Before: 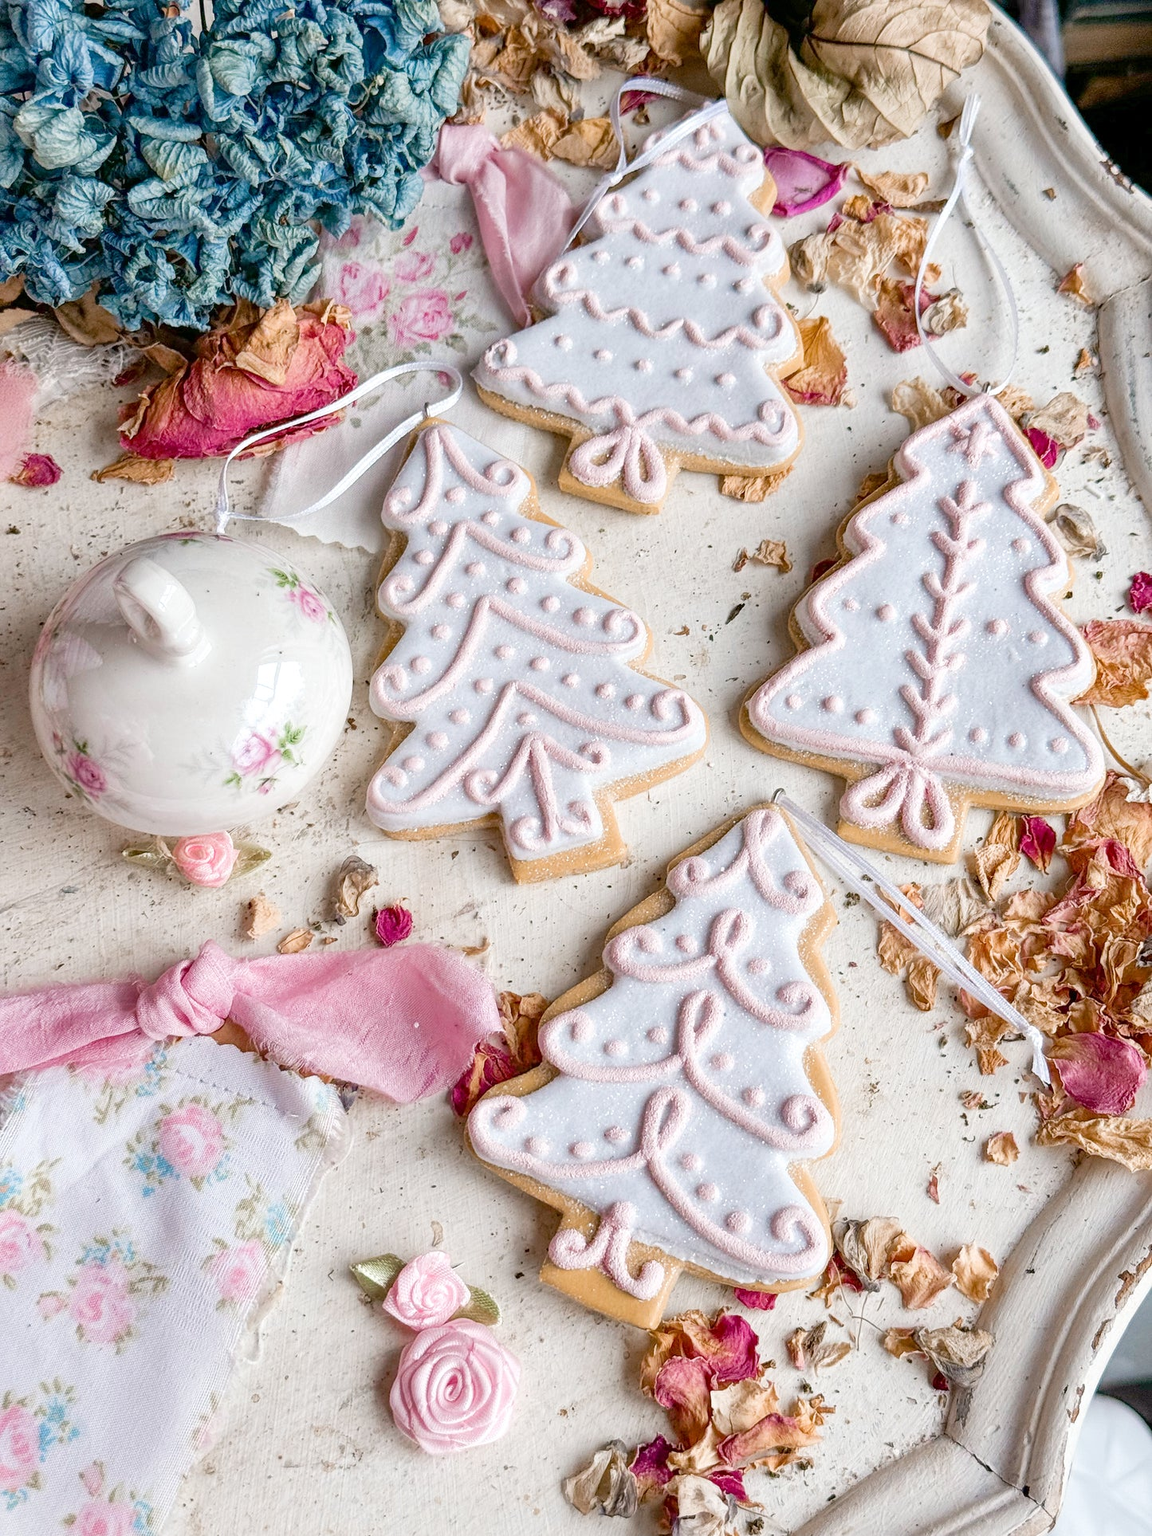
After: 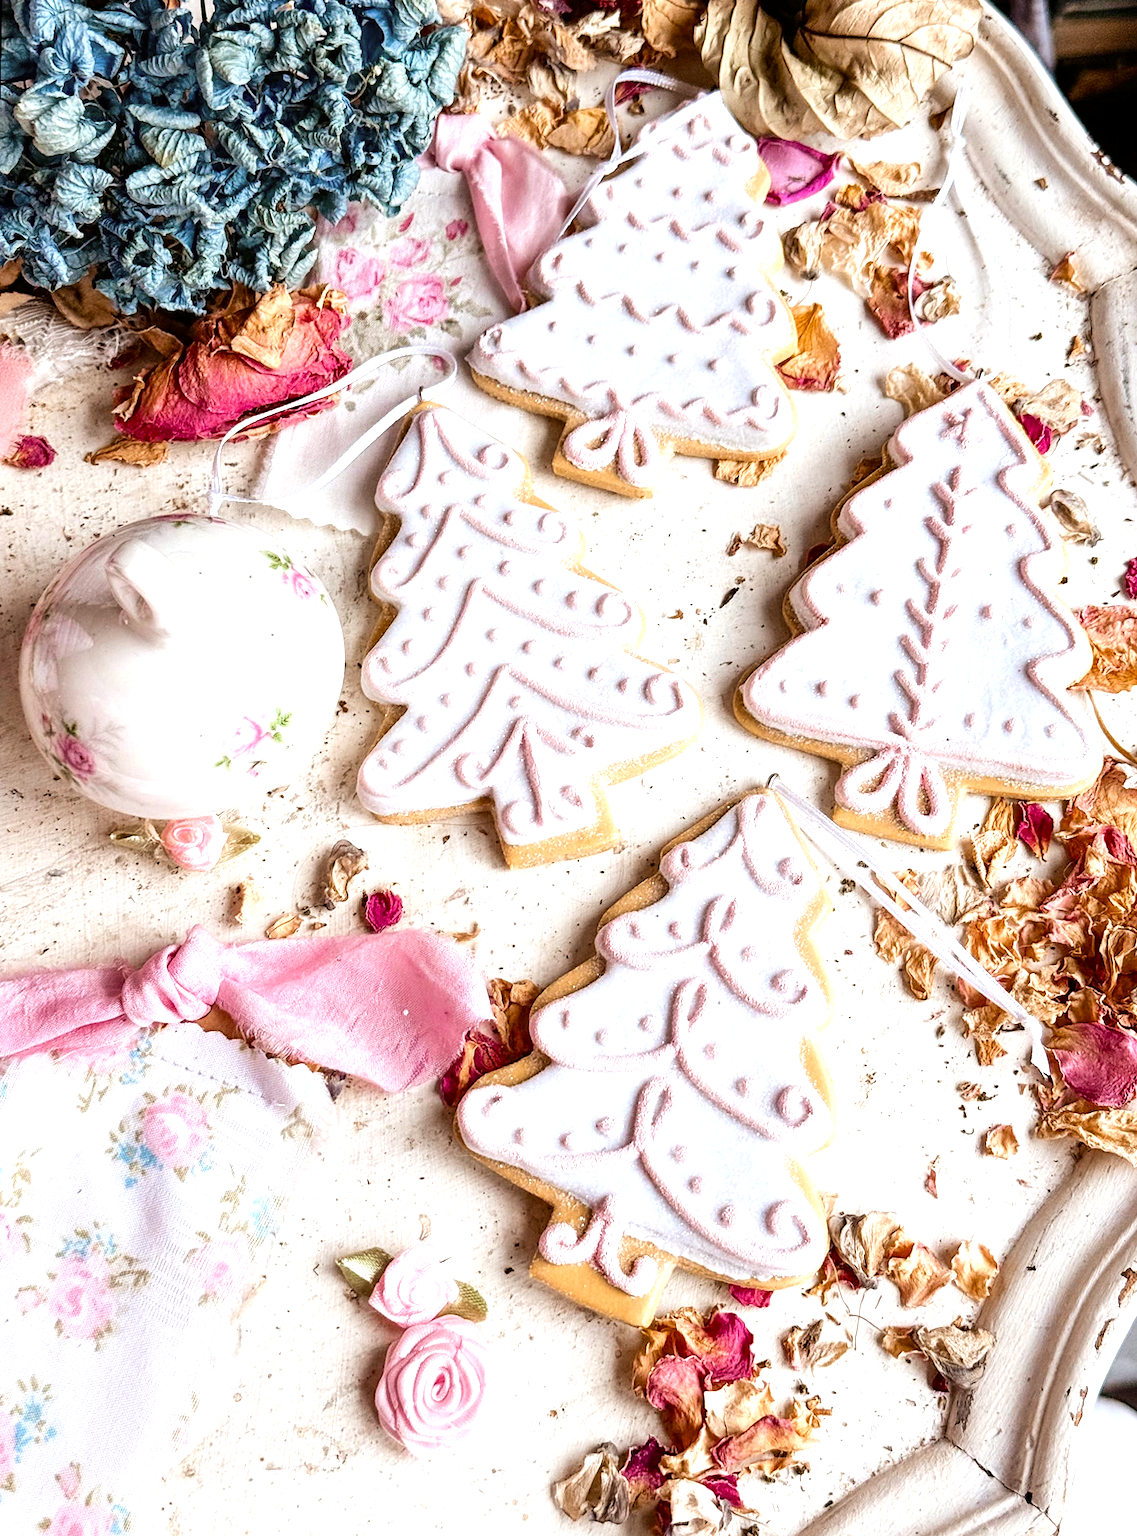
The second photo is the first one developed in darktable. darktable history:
rgb levels: mode RGB, independent channels, levels [[0, 0.5, 1], [0, 0.521, 1], [0, 0.536, 1]]
tone equalizer: -8 EV -0.75 EV, -7 EV -0.7 EV, -6 EV -0.6 EV, -5 EV -0.4 EV, -3 EV 0.4 EV, -2 EV 0.6 EV, -1 EV 0.7 EV, +0 EV 0.75 EV, edges refinement/feathering 500, mask exposure compensation -1.57 EV, preserve details no
rotate and perspective: rotation 0.226°, lens shift (vertical) -0.042, crop left 0.023, crop right 0.982, crop top 0.006, crop bottom 0.994
